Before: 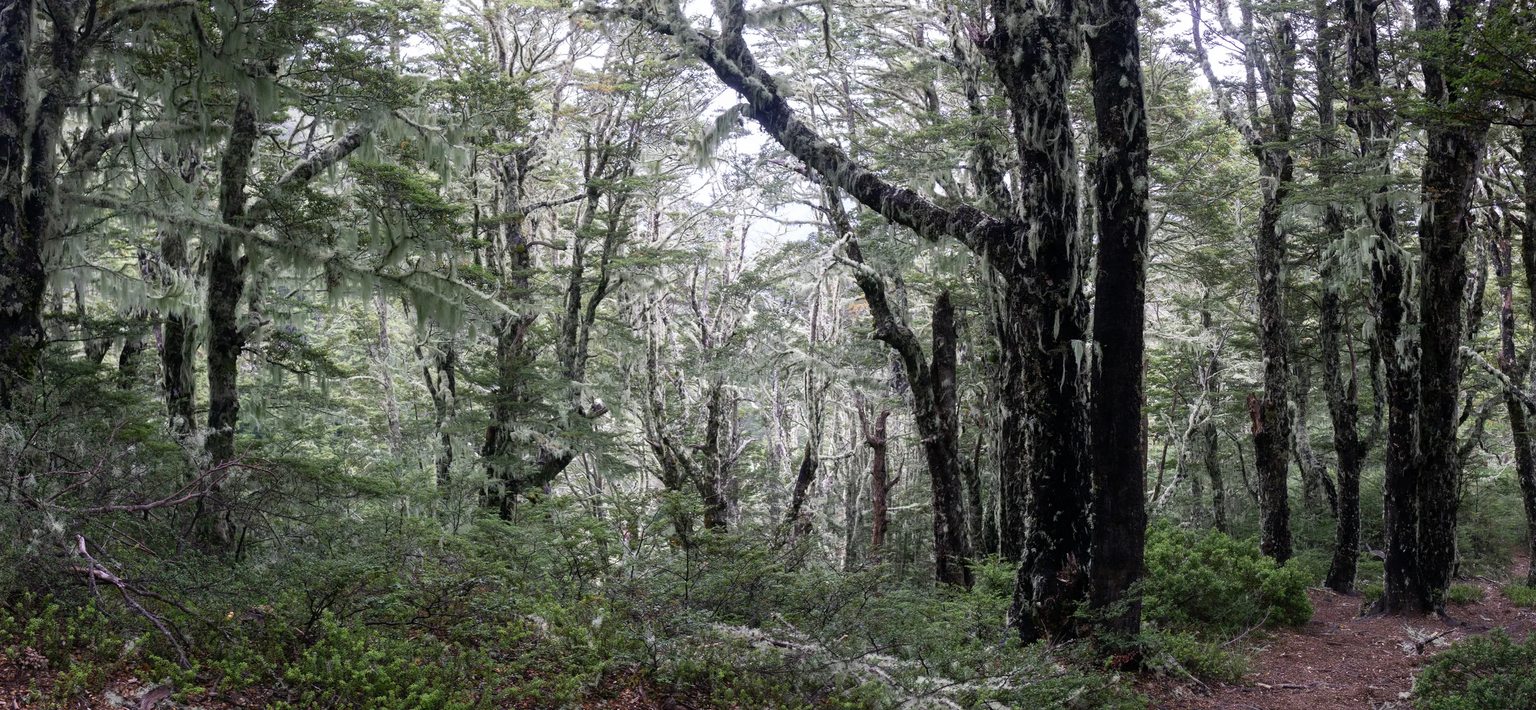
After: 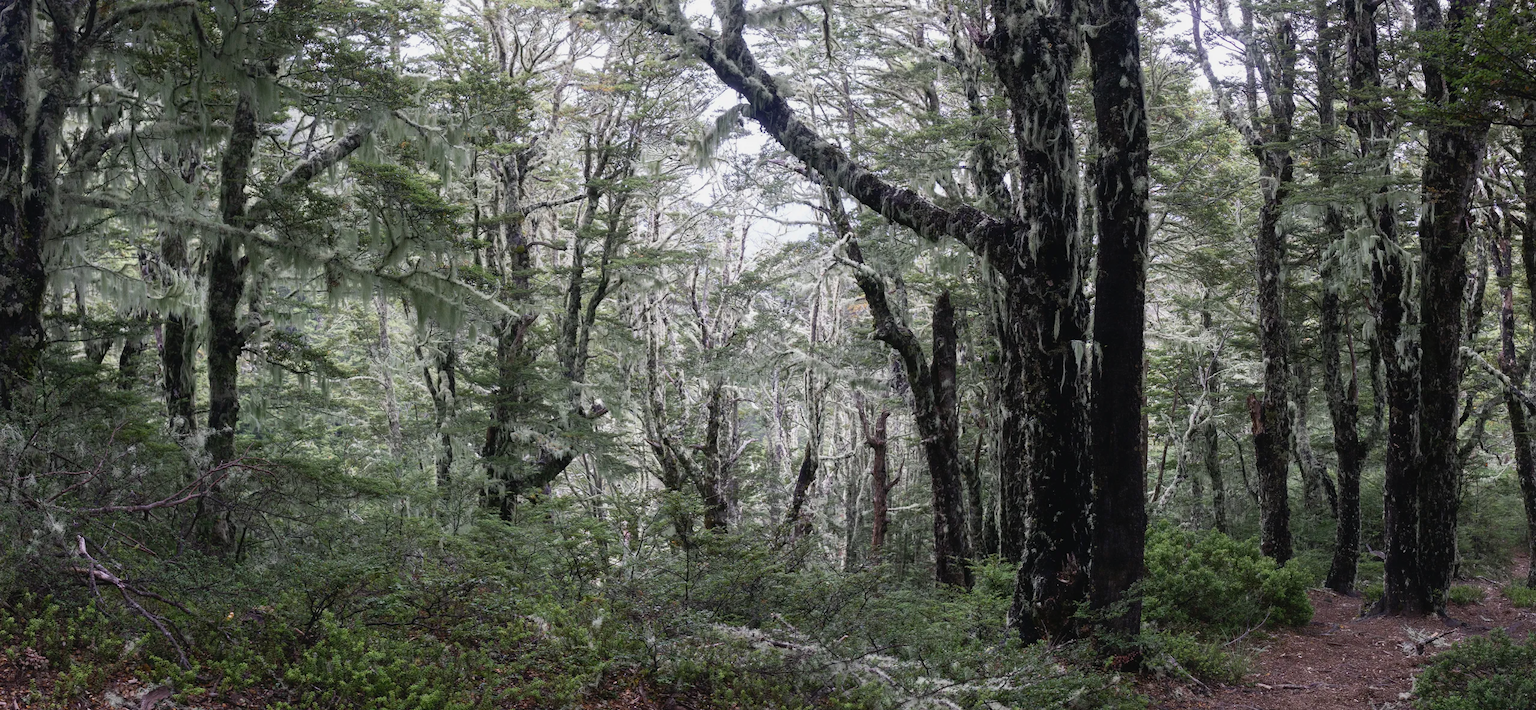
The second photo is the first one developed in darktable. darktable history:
contrast brightness saturation: contrast -0.08, brightness -0.04, saturation -0.11
exposure: black level correction 0.001, compensate highlight preservation false
